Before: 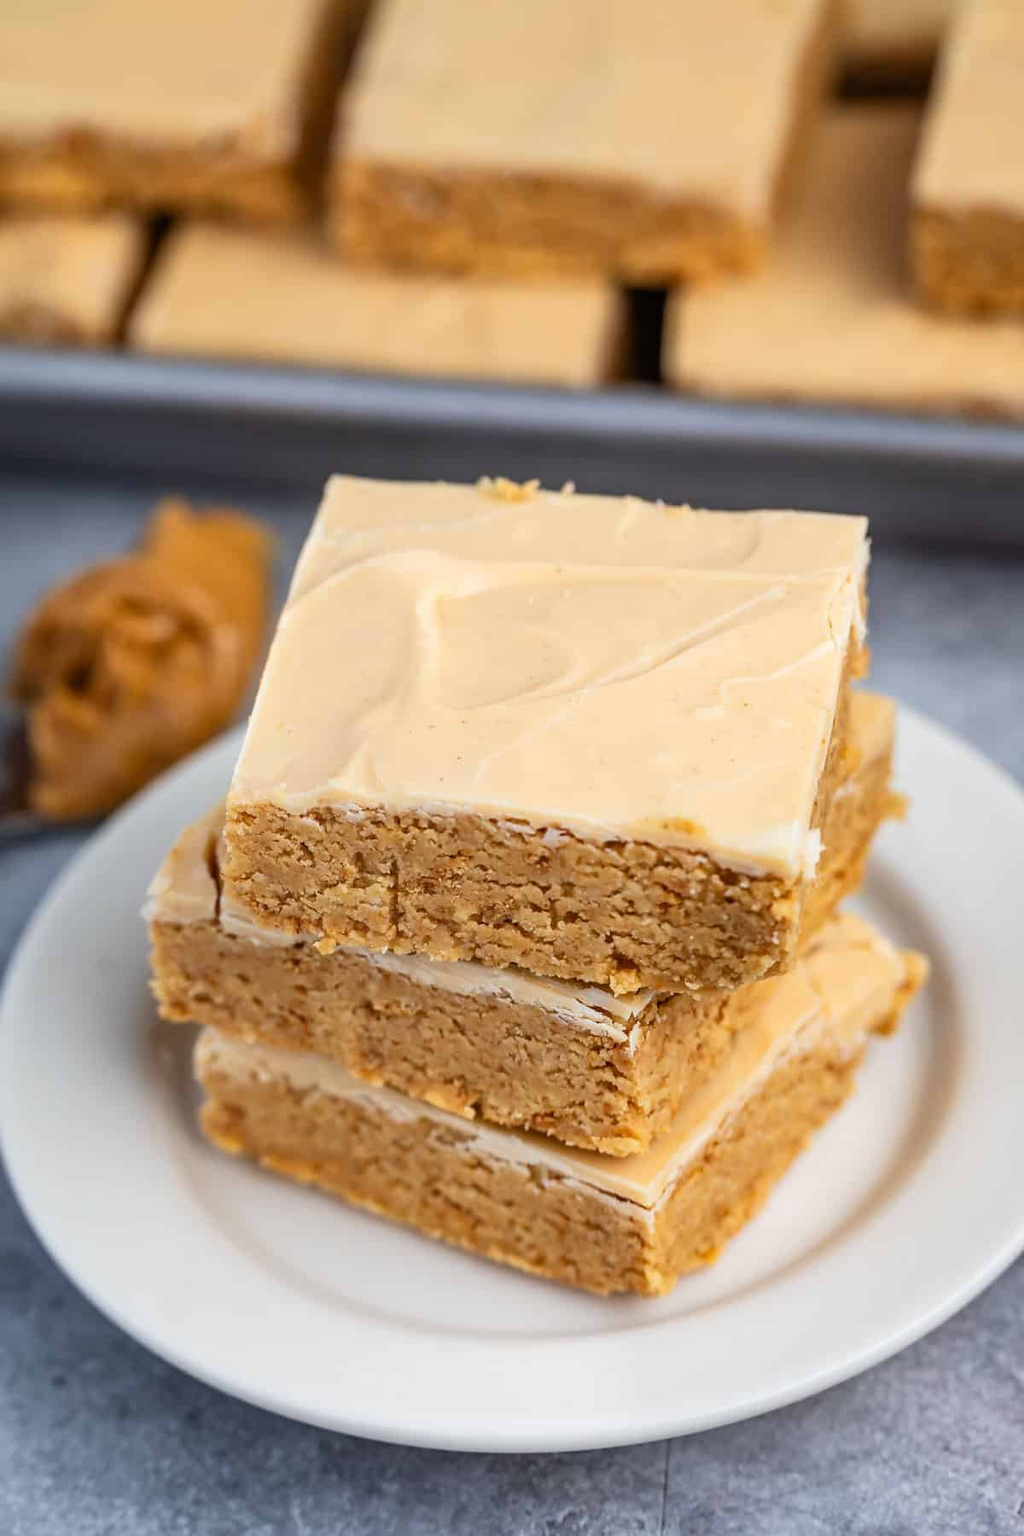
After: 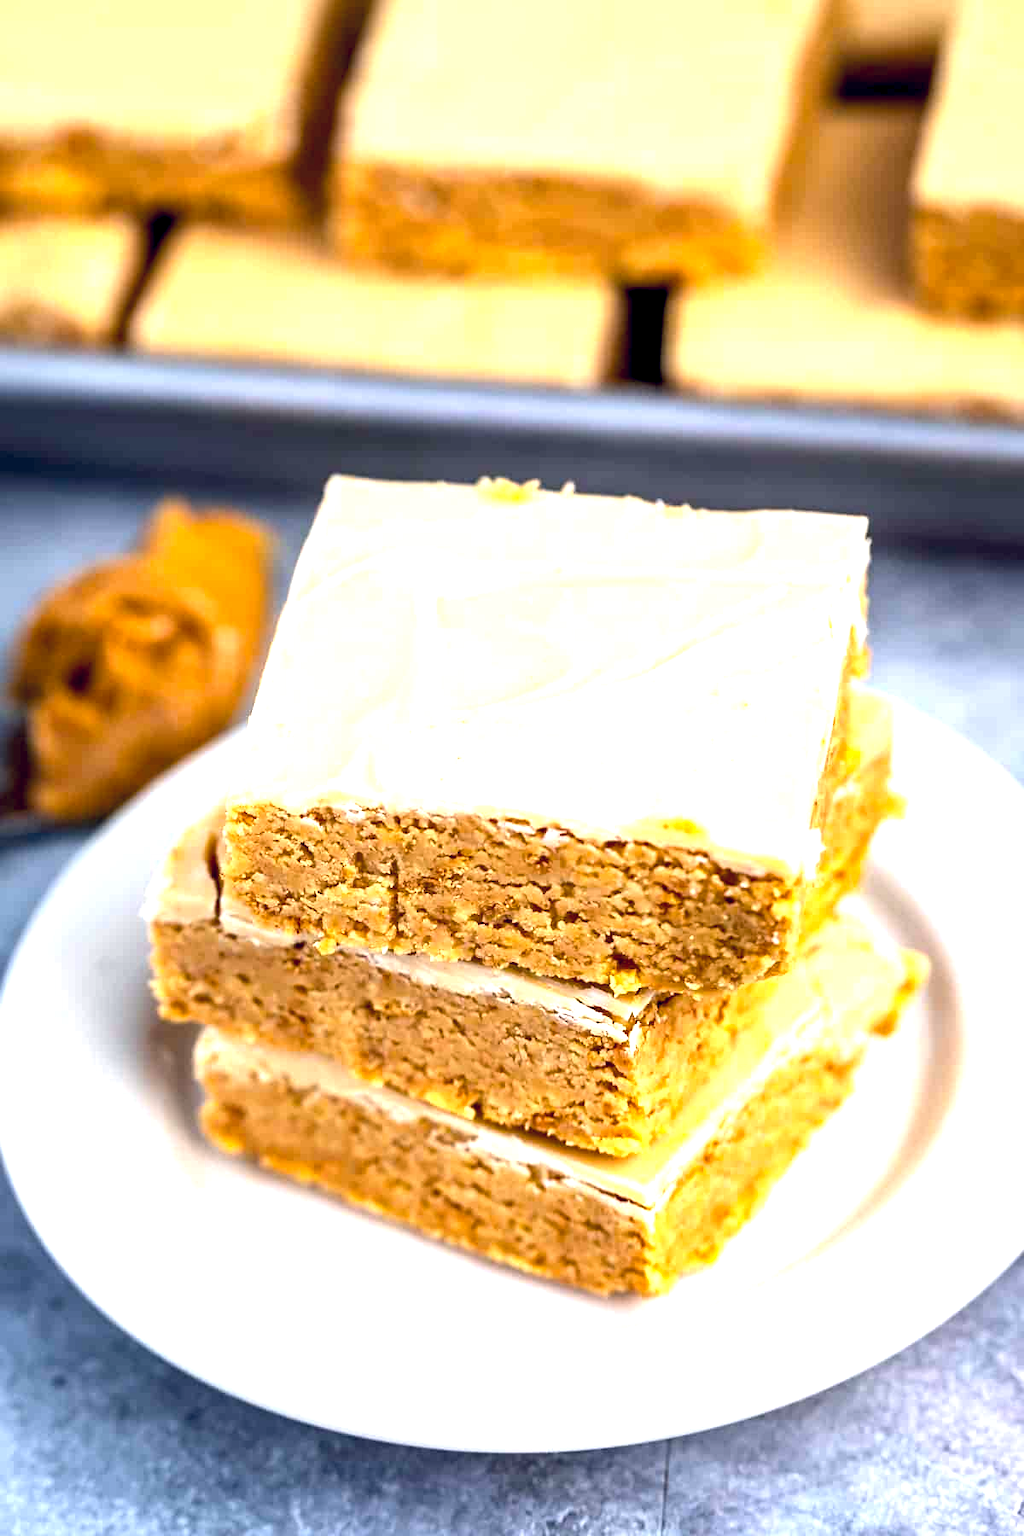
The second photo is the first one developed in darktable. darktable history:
exposure: black level correction 0.012, exposure 0.691 EV, compensate exposure bias true, compensate highlight preservation false
color balance rgb: shadows lift › chroma 1.022%, shadows lift › hue 215.89°, power › chroma 0.983%, power › hue 256°, global offset › chroma 0.103%, global offset › hue 252.09°, linear chroma grading › global chroma 15.156%, perceptual saturation grading › global saturation 0.859%, perceptual brilliance grading › highlights 15.6%, perceptual brilliance grading › mid-tones 6.422%, perceptual brilliance grading › shadows -15.014%
